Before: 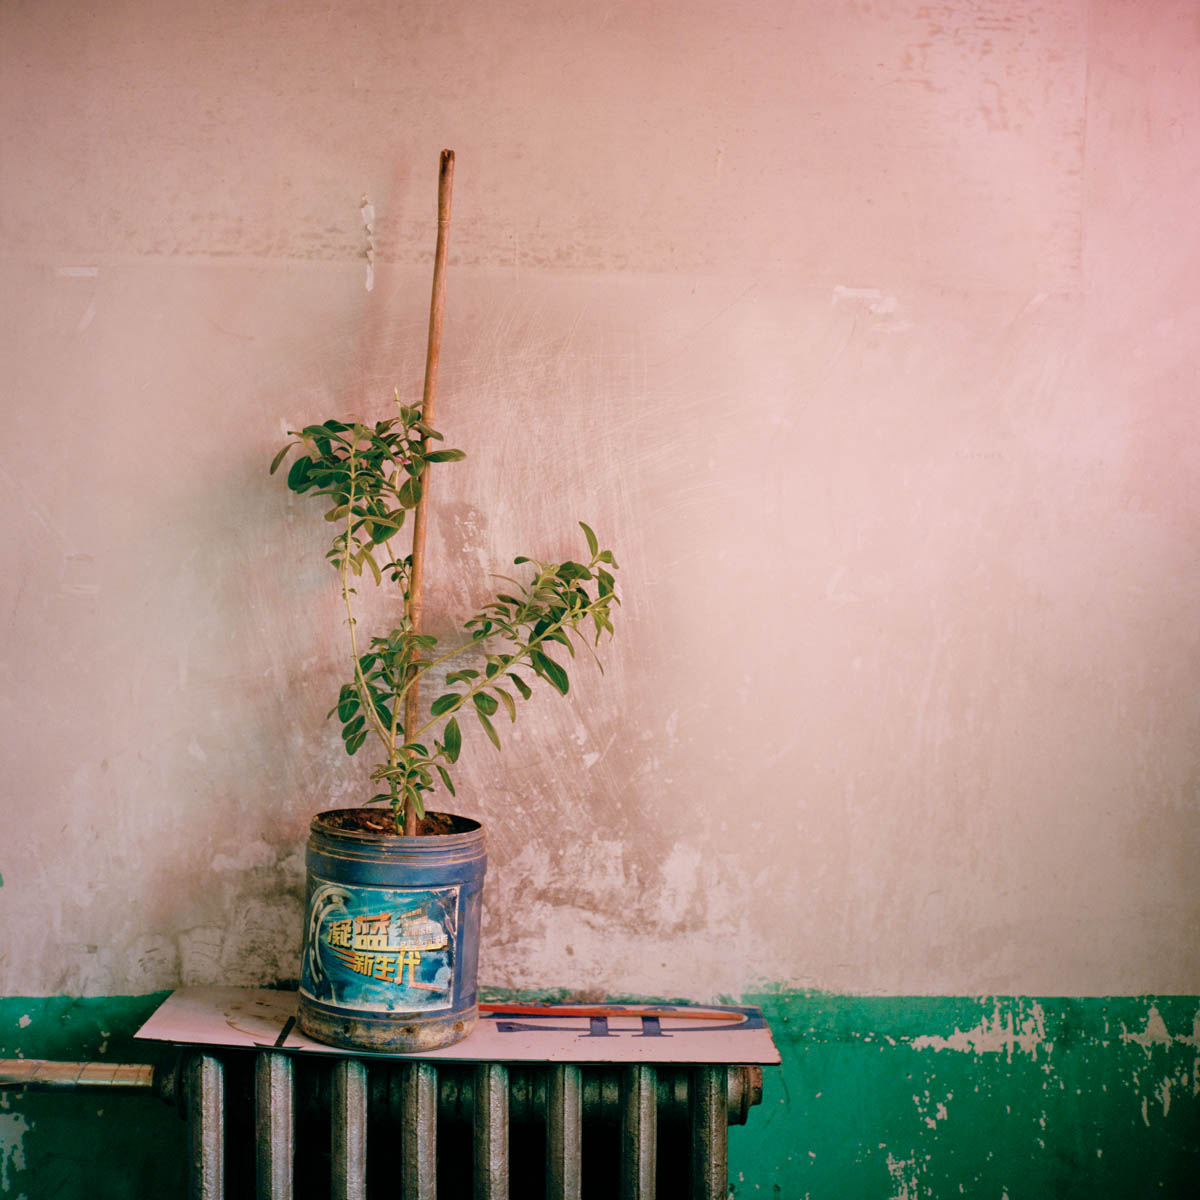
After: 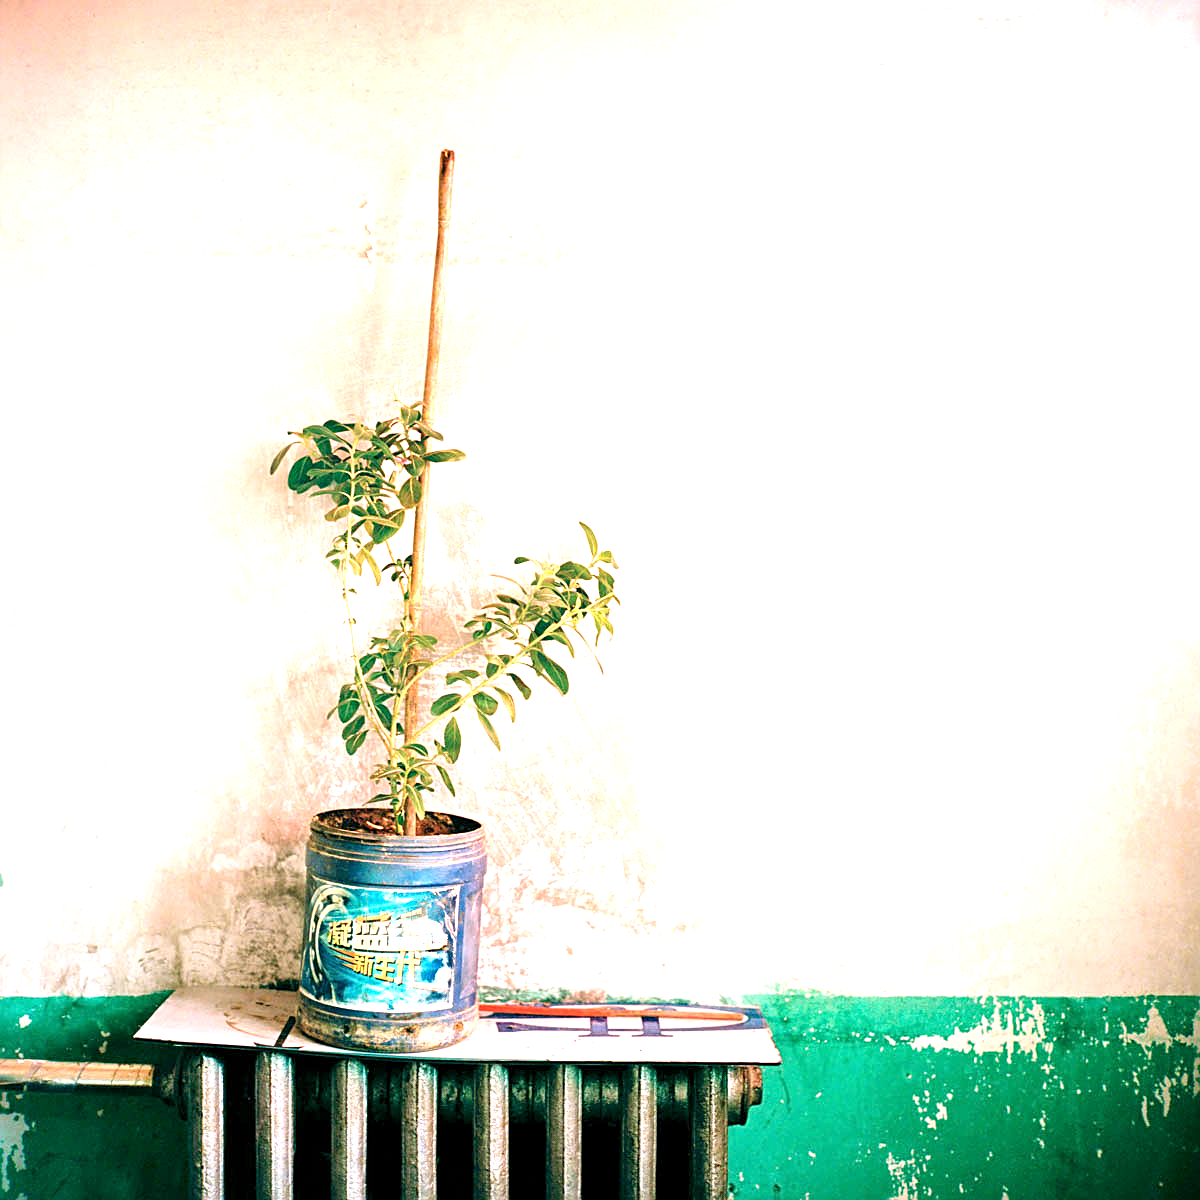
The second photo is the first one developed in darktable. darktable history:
exposure: black level correction 0.001, exposure 1.822 EV, compensate exposure bias true, compensate highlight preservation false
color correction: saturation 0.99
sharpen: on, module defaults
